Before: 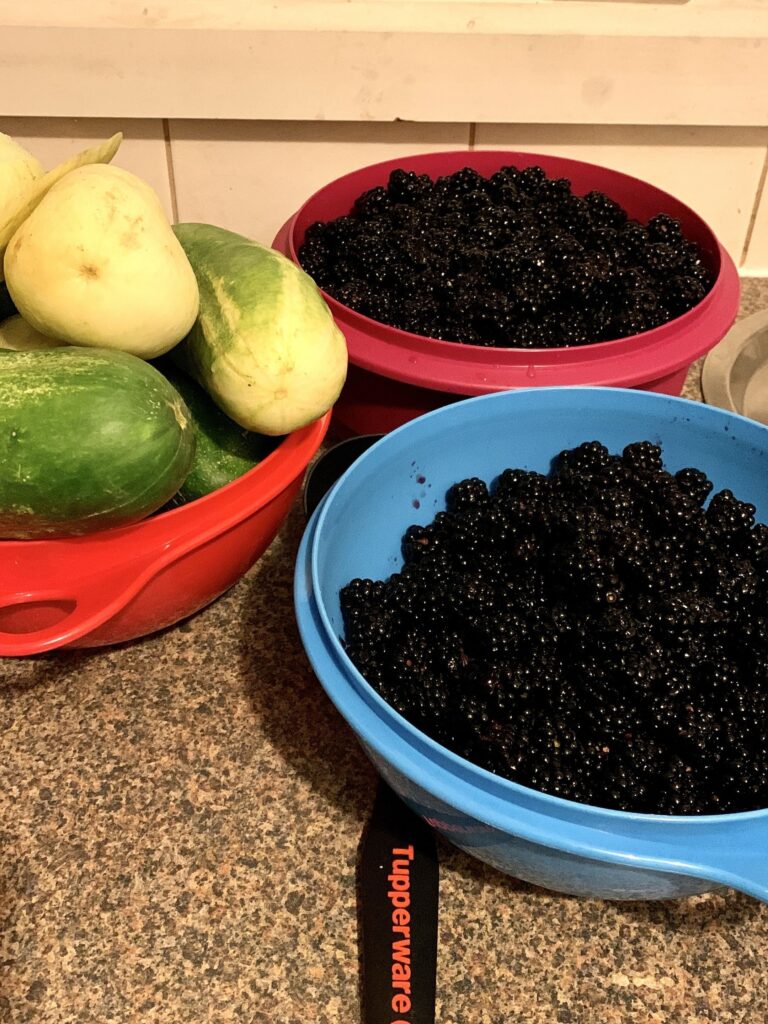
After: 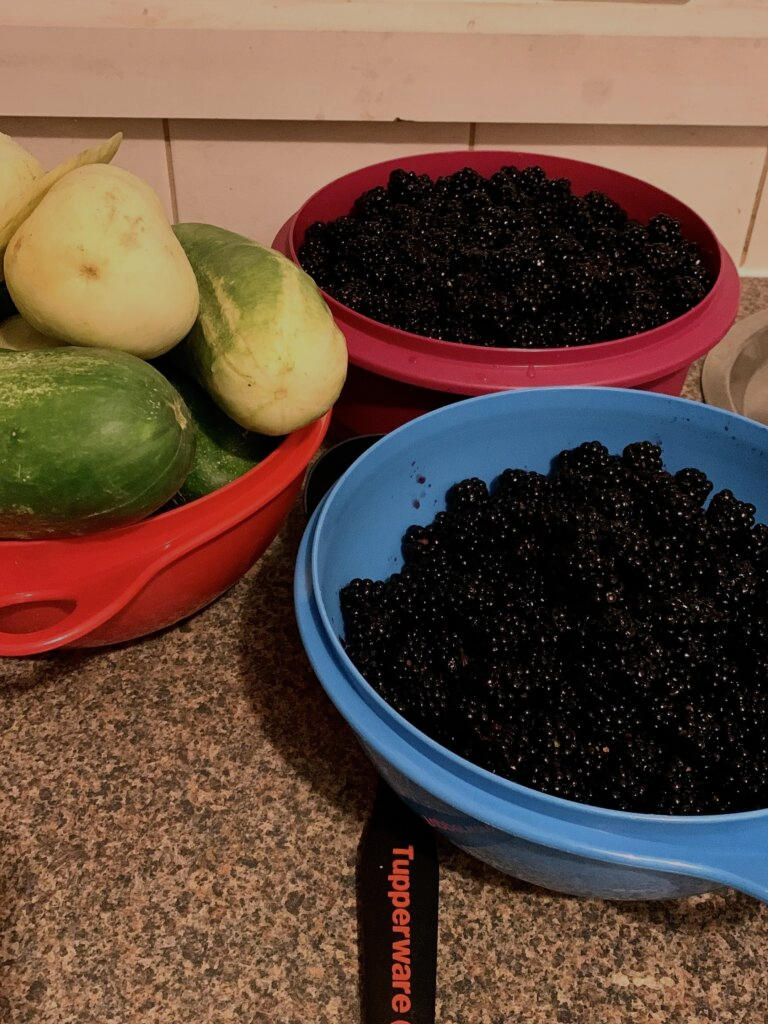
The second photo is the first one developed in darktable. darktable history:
exposure: exposure -1 EV, compensate highlight preservation false
white balance: red 1.05, blue 1.072
